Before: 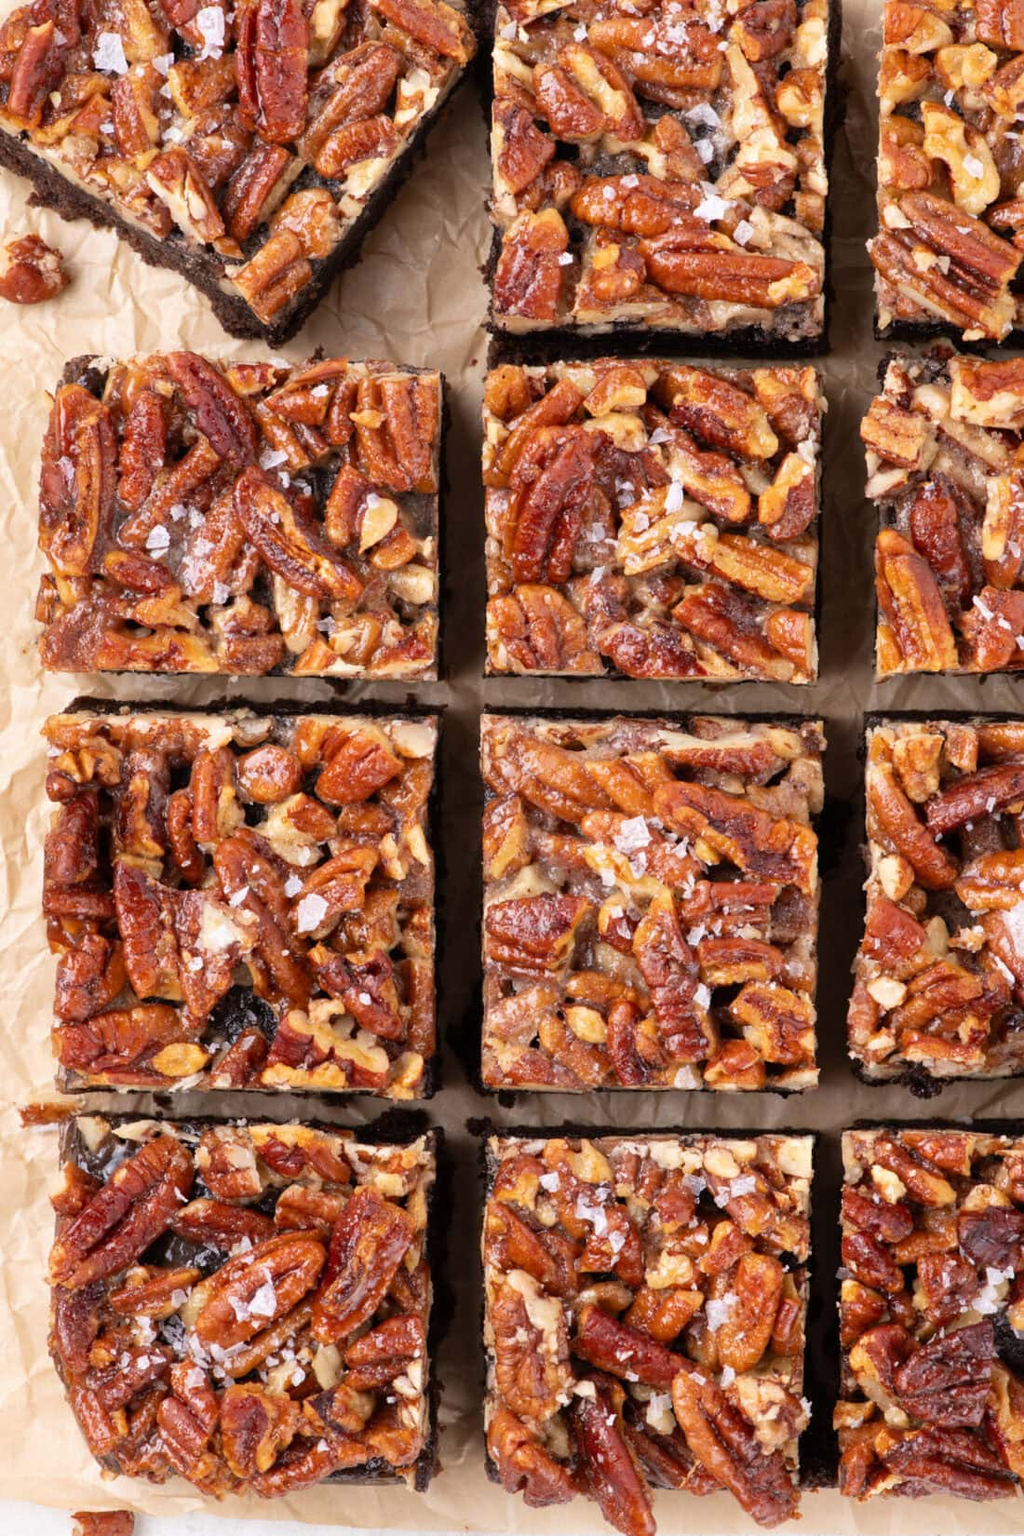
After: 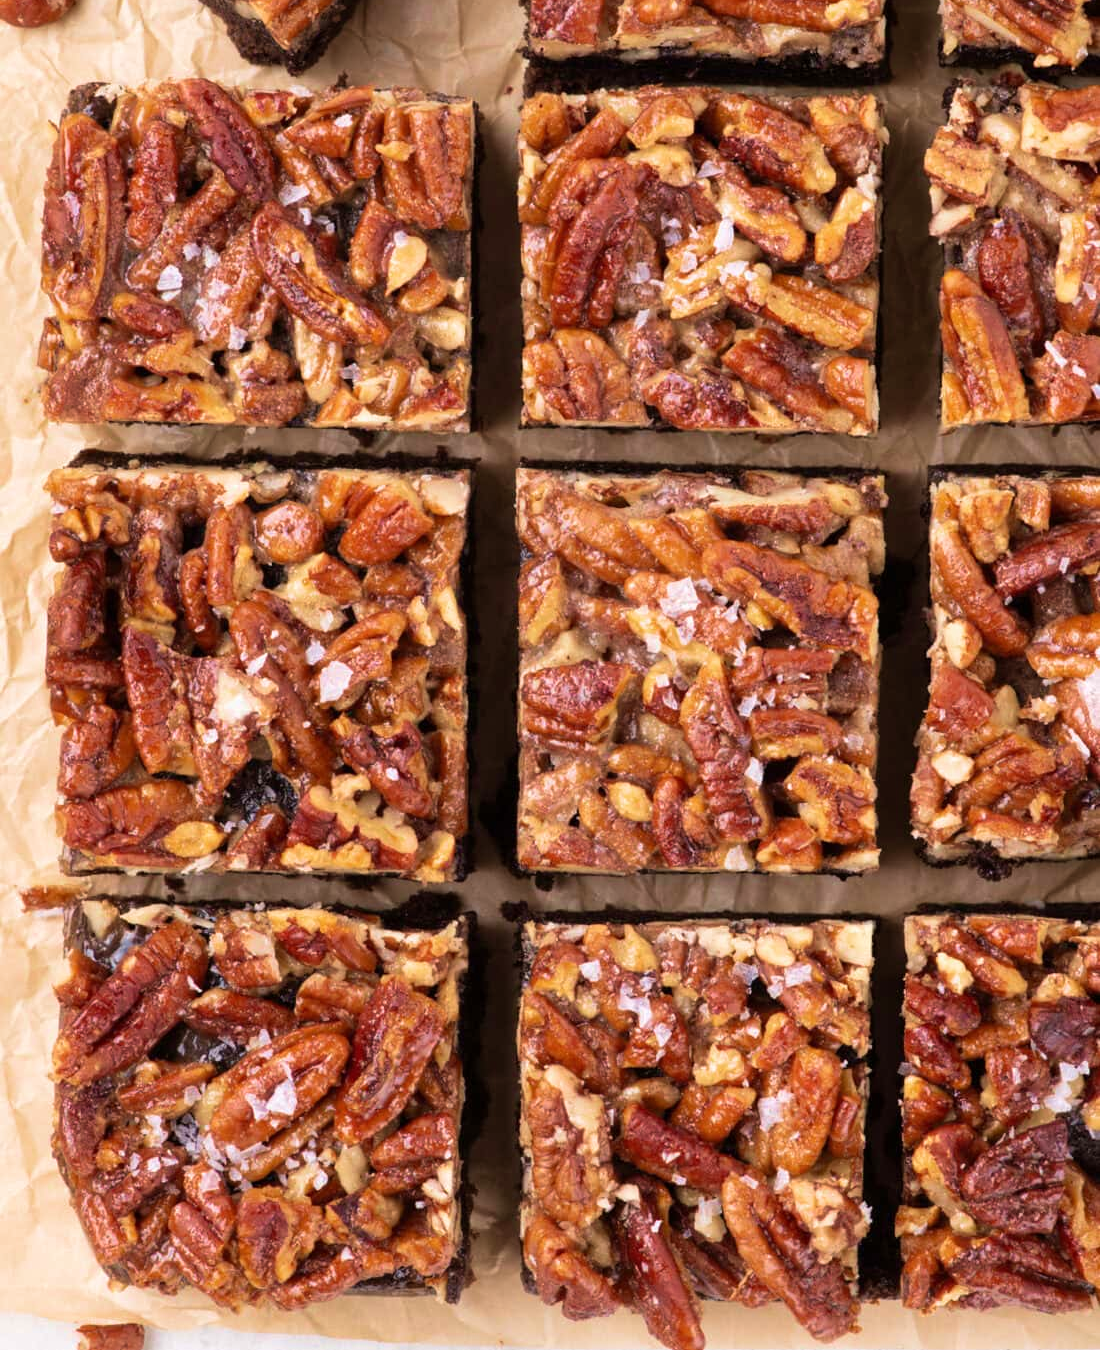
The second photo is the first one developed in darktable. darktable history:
crop and rotate: top 18.161%
velvia: strength 39.73%
